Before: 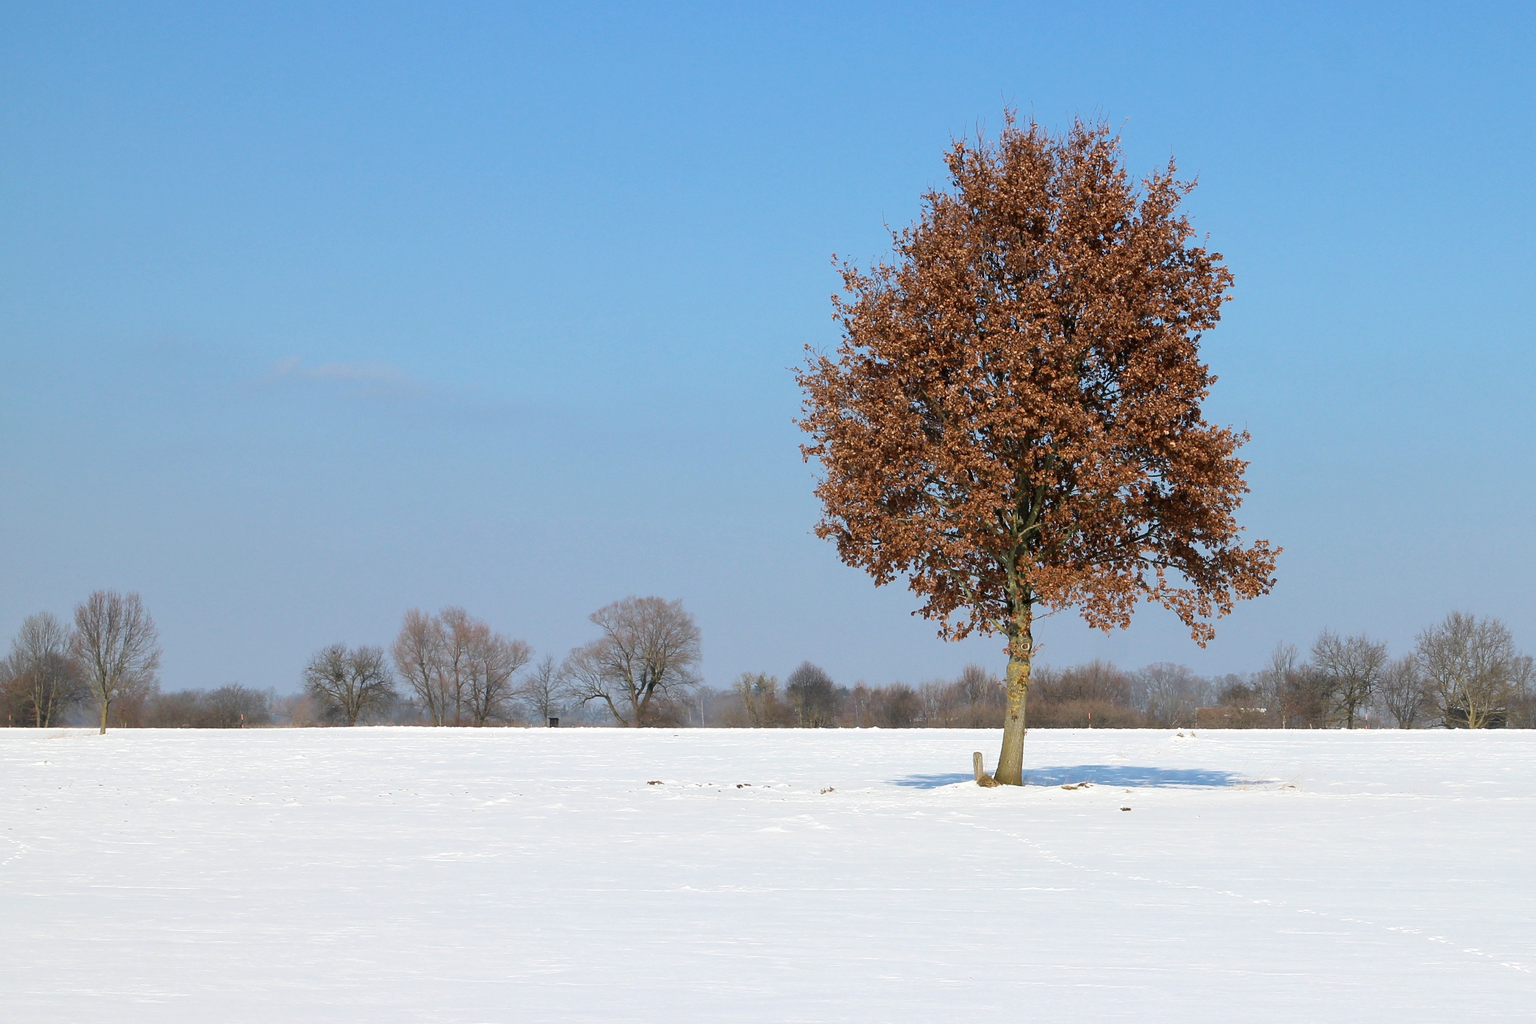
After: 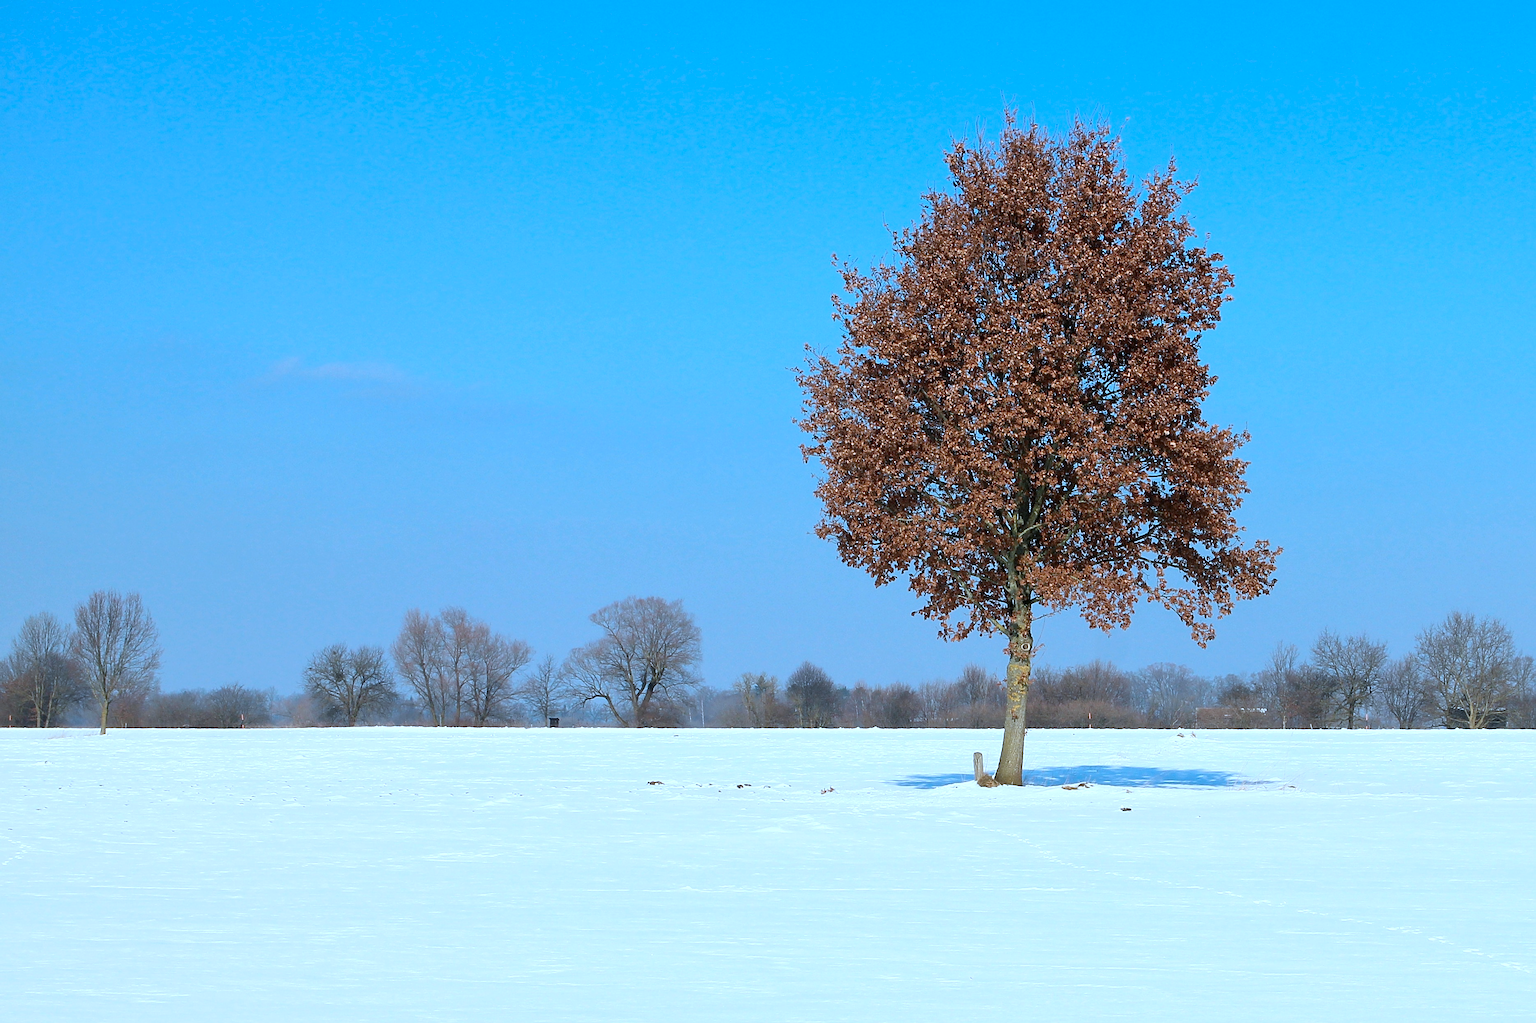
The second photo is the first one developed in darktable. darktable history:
color calibration: output R [1.063, -0.012, -0.003, 0], output G [0, 1.022, 0.021, 0], output B [-0.079, 0.047, 1, 0], illuminant custom, x 0.389, y 0.387, temperature 3838.64 K
sharpen: on, module defaults
color correction: highlights a* -0.137, highlights b* -5.91, shadows a* -0.137, shadows b* -0.137
